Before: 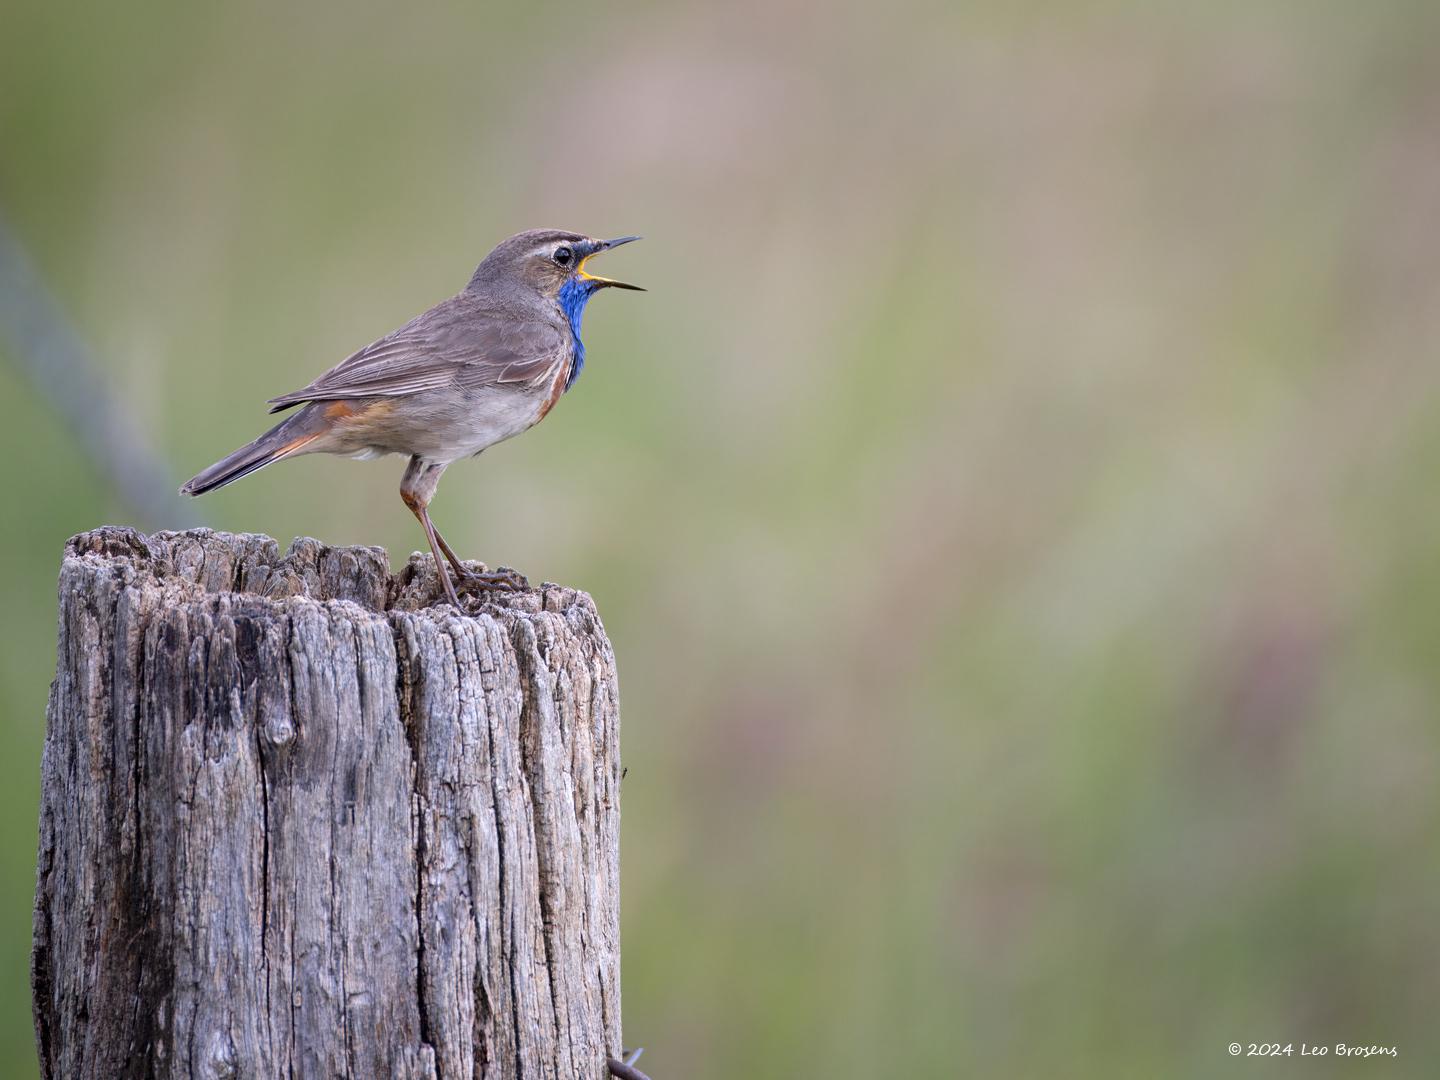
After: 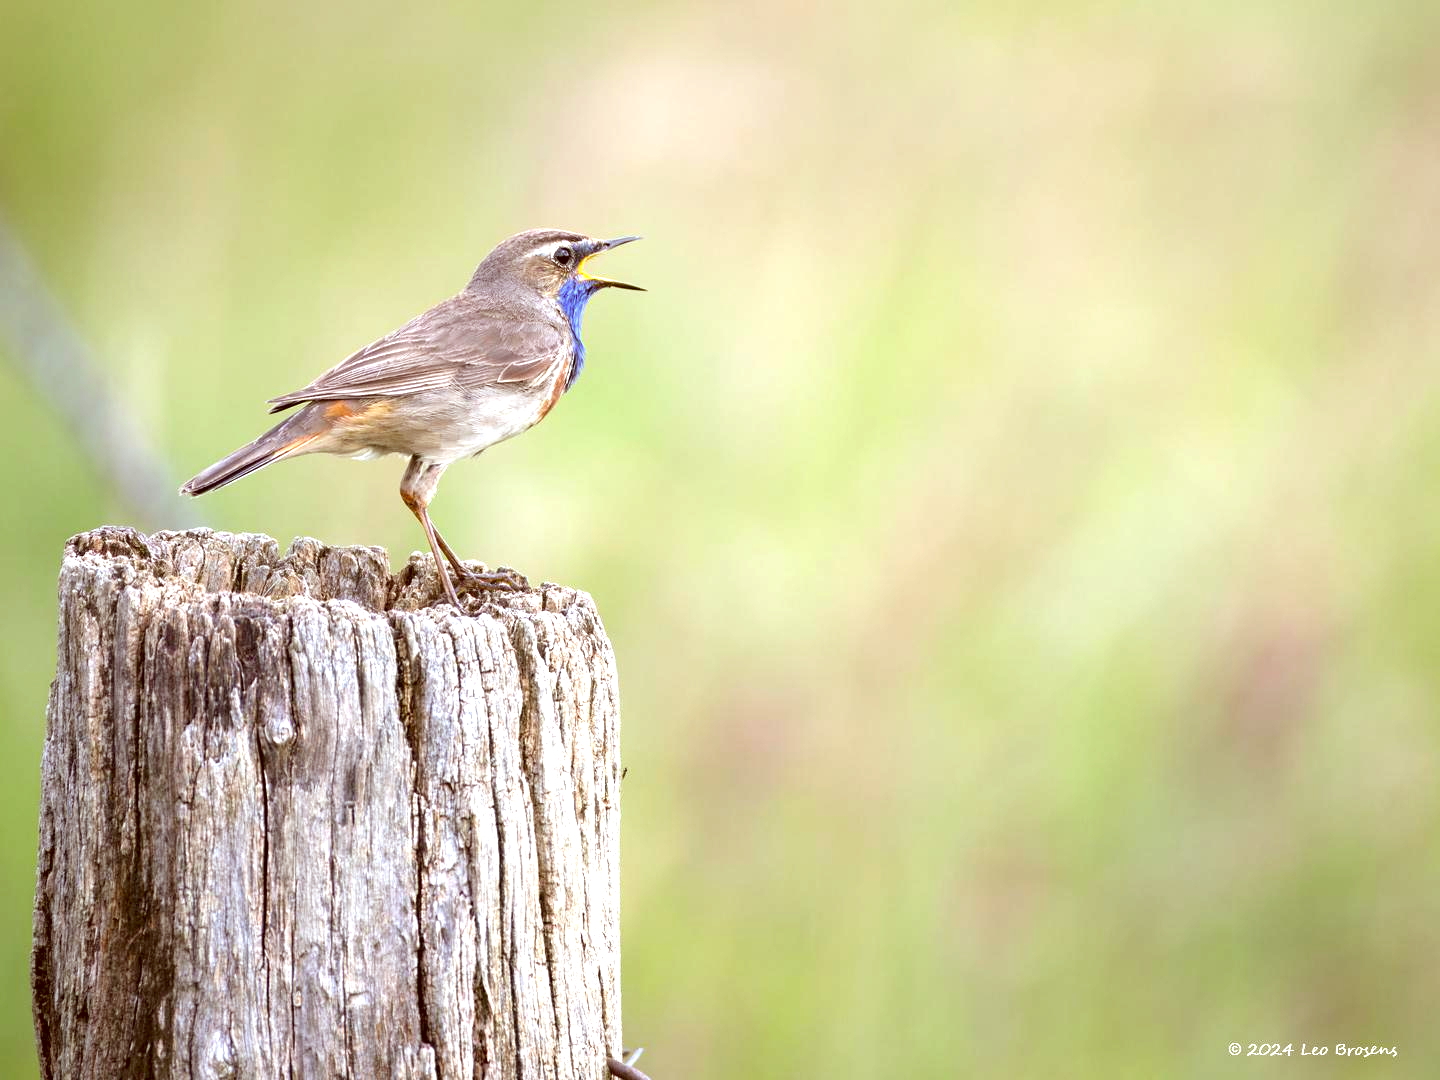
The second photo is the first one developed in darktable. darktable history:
color correction: highlights a* -5.33, highlights b* 9.8, shadows a* 9.72, shadows b* 24.29
exposure: exposure 1.156 EV, compensate exposure bias true, compensate highlight preservation false
